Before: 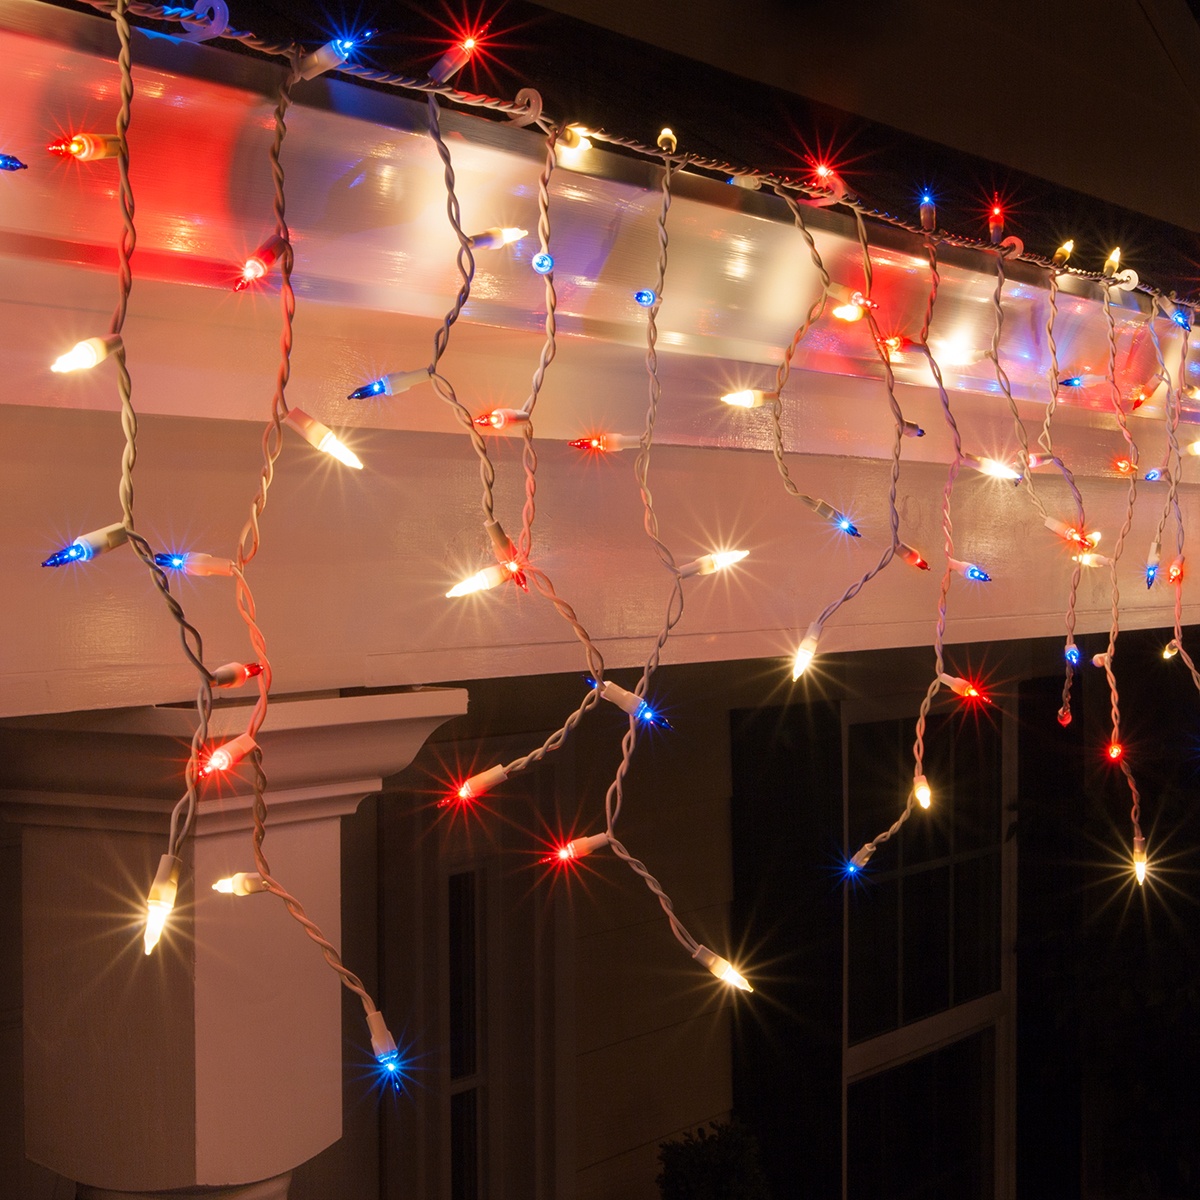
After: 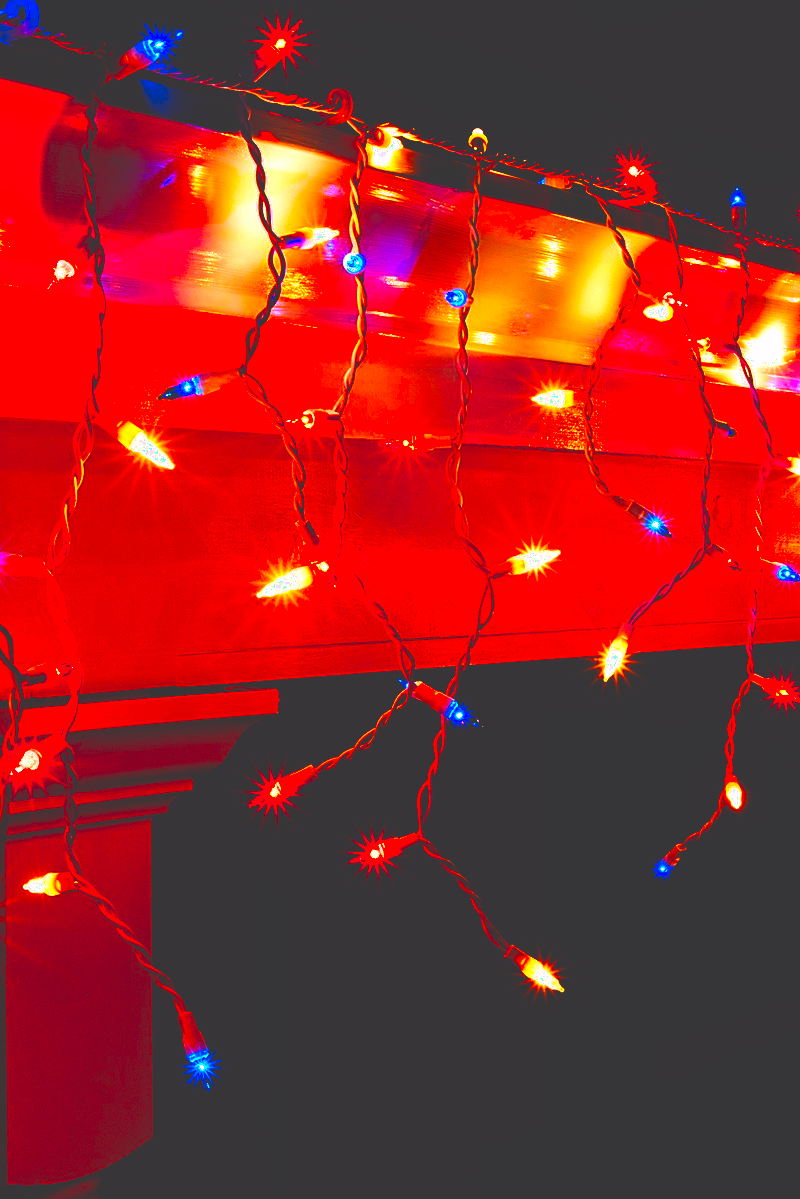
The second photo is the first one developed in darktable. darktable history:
base curve: curves: ch0 [(0, 0.036) (0.083, 0.04) (0.804, 1)], preserve colors none
tone equalizer: on, module defaults
crop and rotate: left 15.754%, right 17.579%
sharpen: on, module defaults
color correction: highlights a* 1.59, highlights b* -1.7, saturation 2.48
